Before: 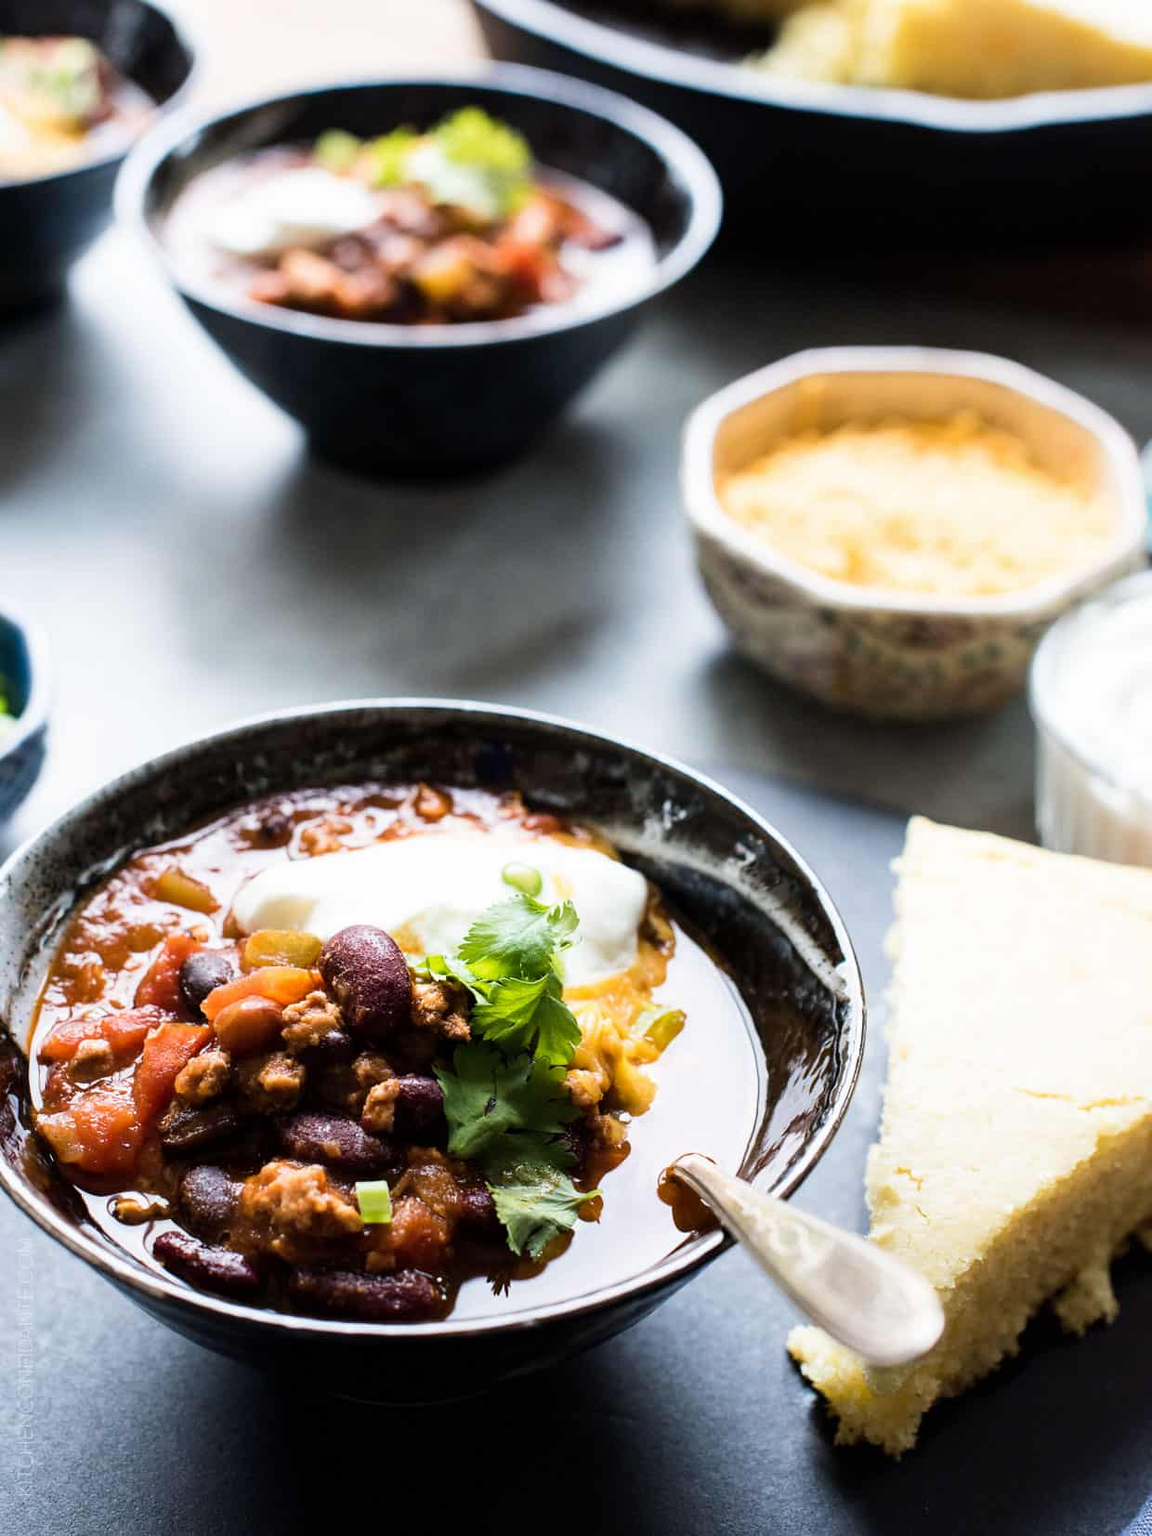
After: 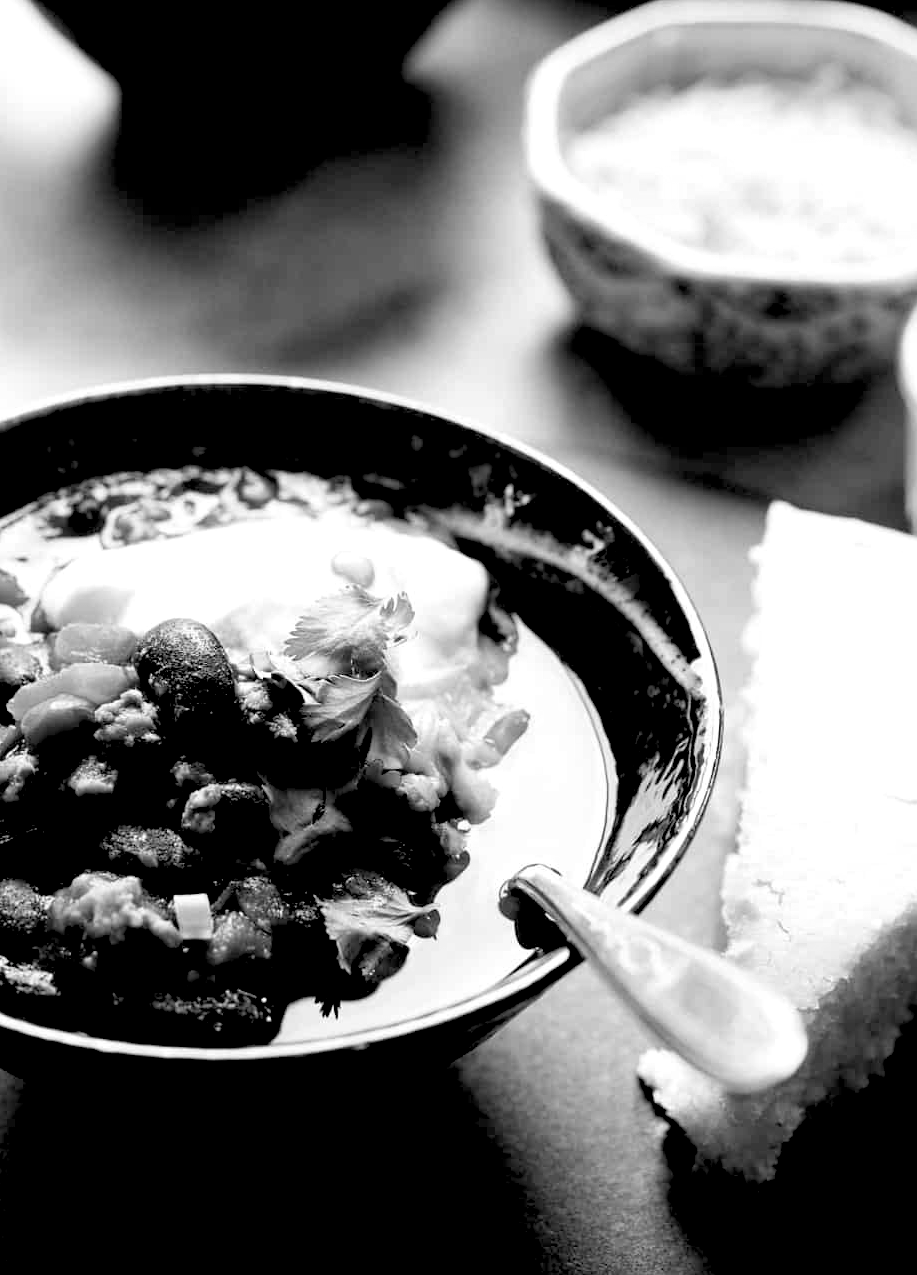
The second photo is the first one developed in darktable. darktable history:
color zones: curves: ch1 [(0, -0.014) (0.143, -0.013) (0.286, -0.013) (0.429, -0.016) (0.571, -0.019) (0.714, -0.015) (0.857, 0.002) (1, -0.014)]
crop: left 16.871%, top 22.857%, right 9.116%
rgb levels: levels [[0.034, 0.472, 0.904], [0, 0.5, 1], [0, 0.5, 1]]
